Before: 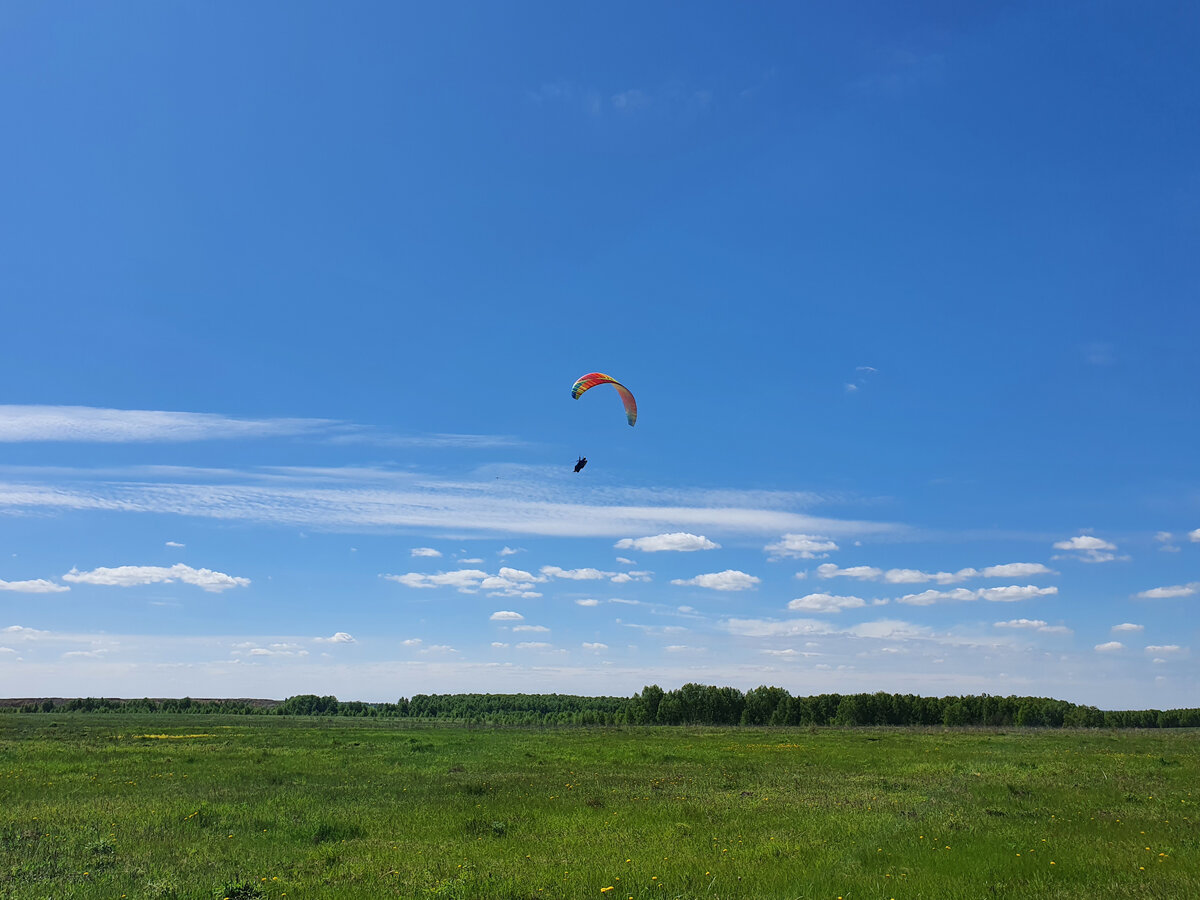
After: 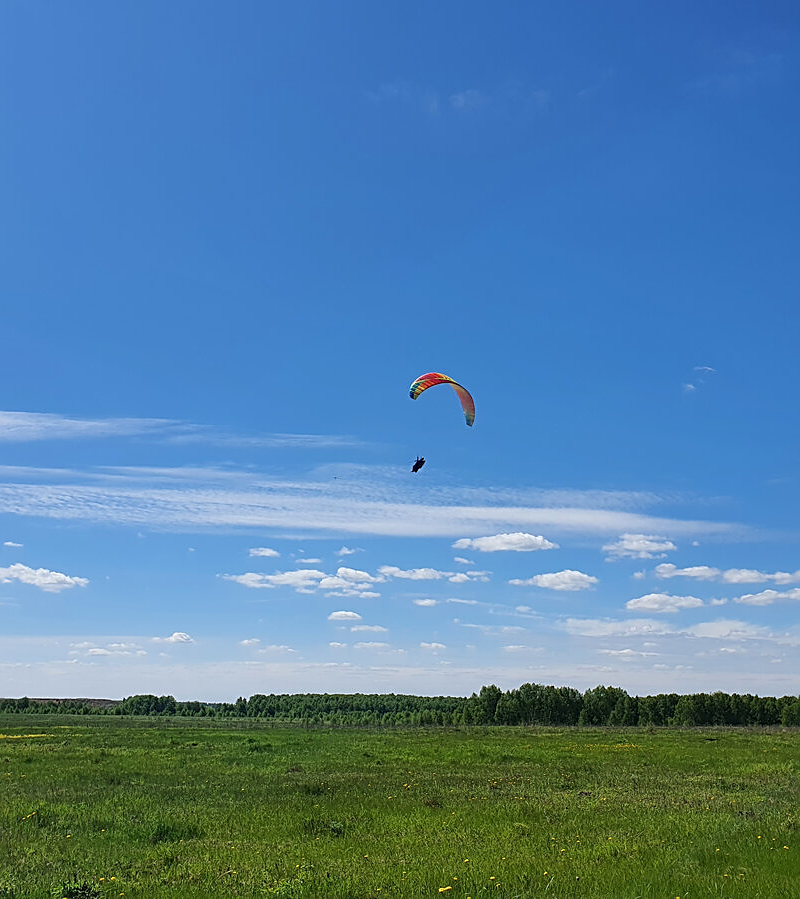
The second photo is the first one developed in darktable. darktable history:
sharpen: on, module defaults
crop and rotate: left 13.537%, right 19.796%
